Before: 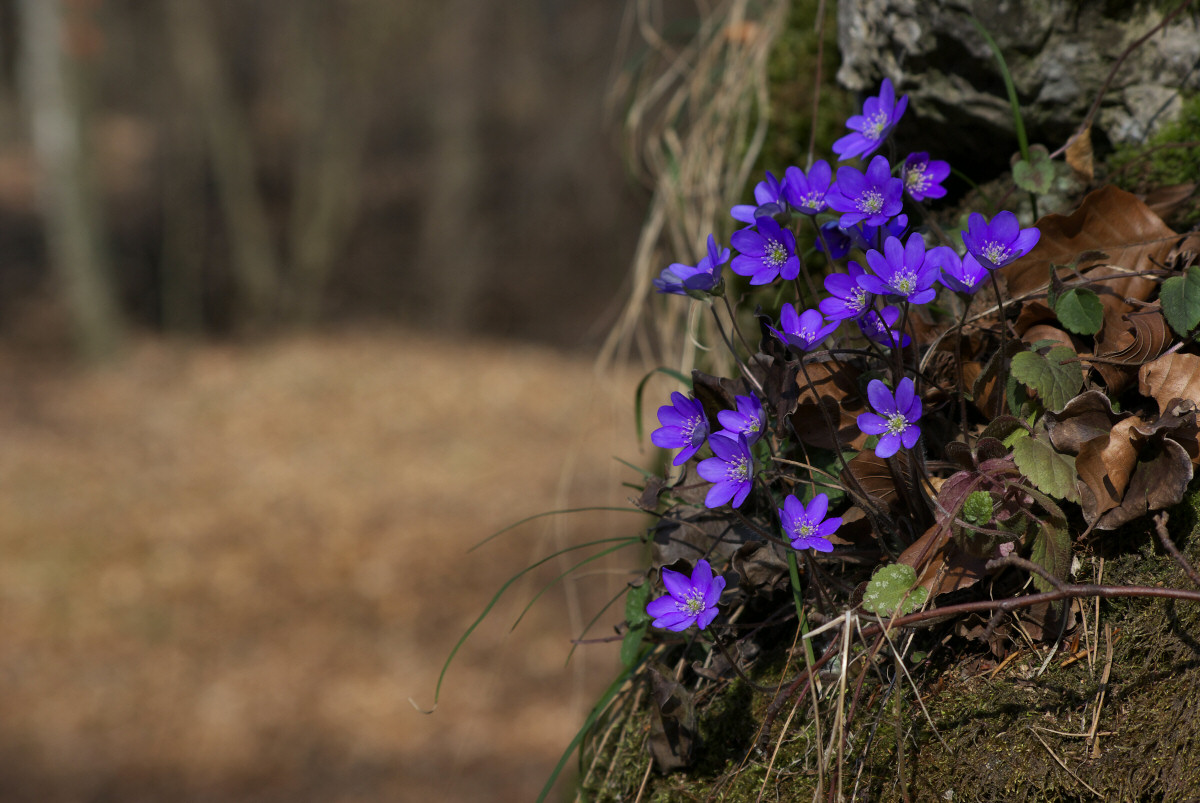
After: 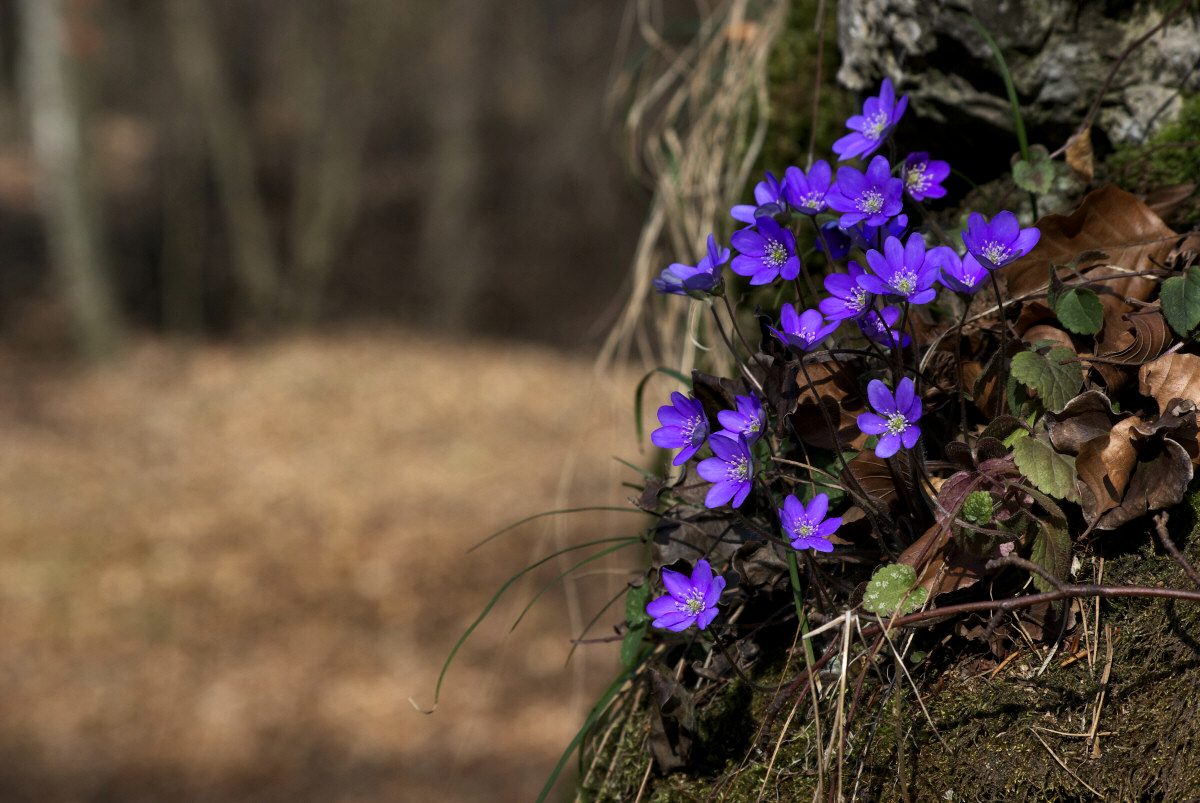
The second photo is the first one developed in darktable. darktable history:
tone equalizer: -8 EV -0.417 EV, -7 EV -0.389 EV, -6 EV -0.333 EV, -5 EV -0.222 EV, -3 EV 0.222 EV, -2 EV 0.333 EV, -1 EV 0.389 EV, +0 EV 0.417 EV, edges refinement/feathering 500, mask exposure compensation -1.57 EV, preserve details no
local contrast: highlights 100%, shadows 100%, detail 120%, midtone range 0.2
